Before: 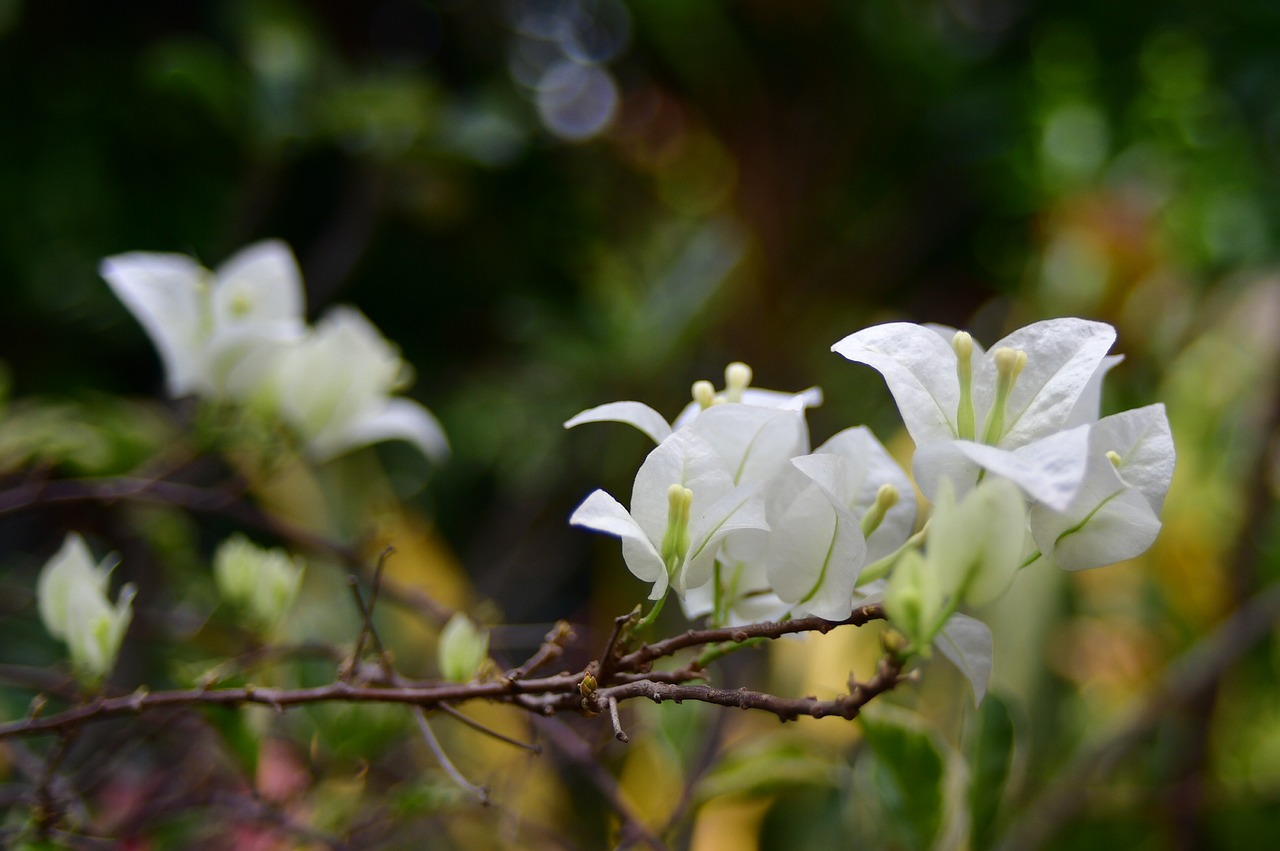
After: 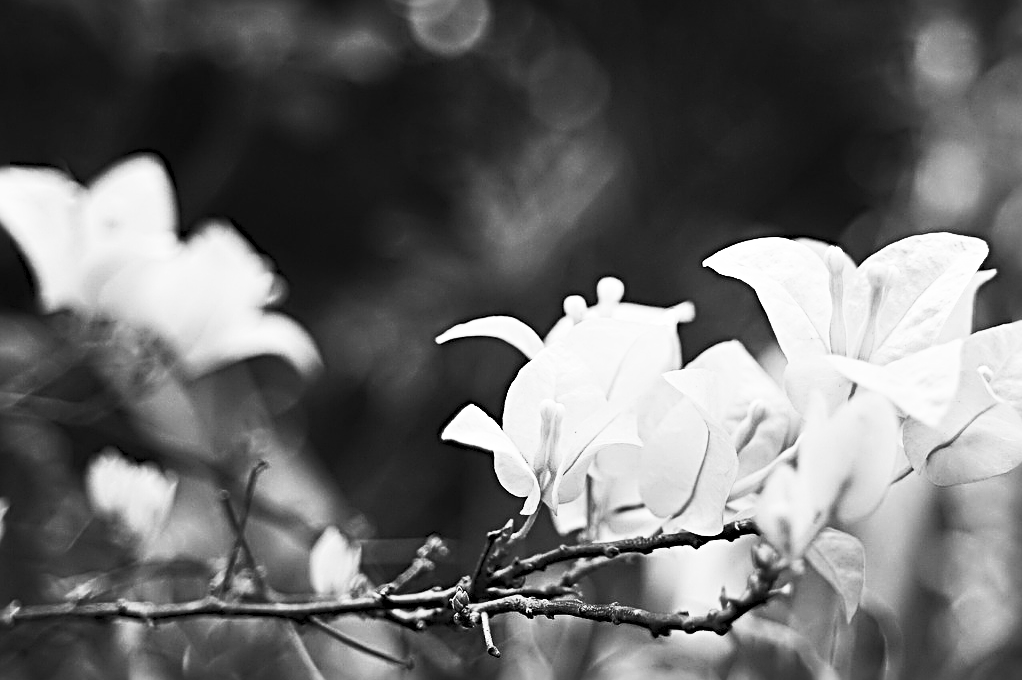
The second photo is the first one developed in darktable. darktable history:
sharpen: radius 3.69, amount 0.928
crop and rotate: left 10.071%, top 10.071%, right 10.02%, bottom 10.02%
contrast brightness saturation: contrast 0.53, brightness 0.47, saturation -1
